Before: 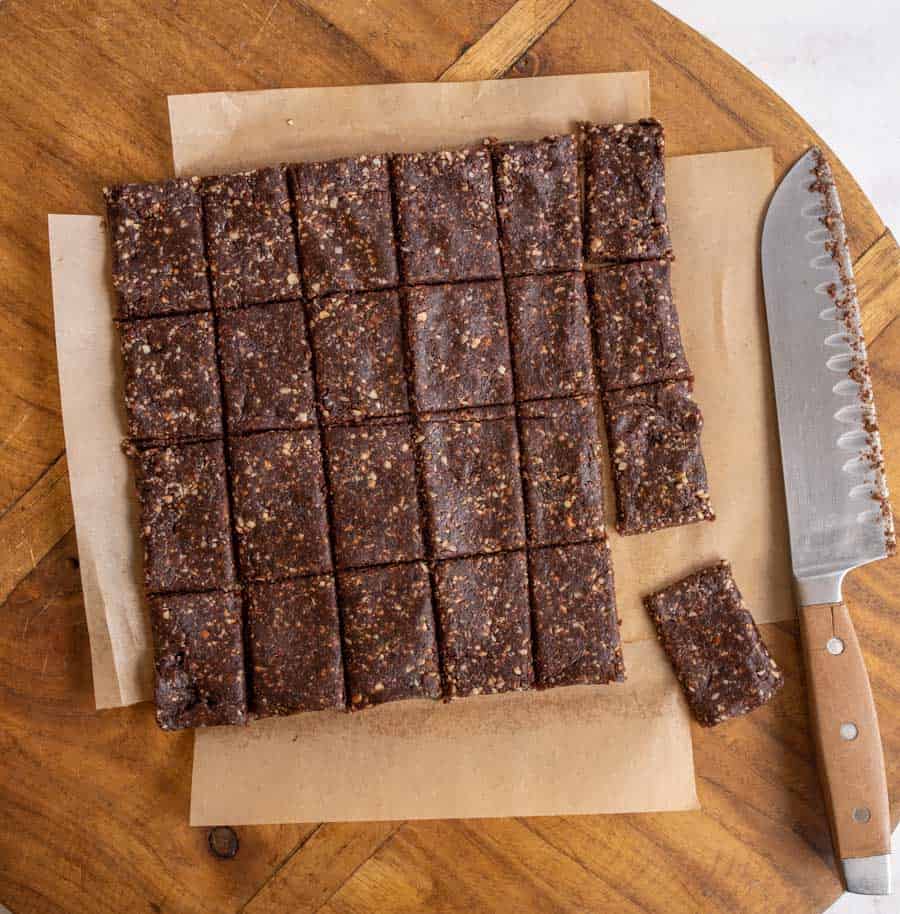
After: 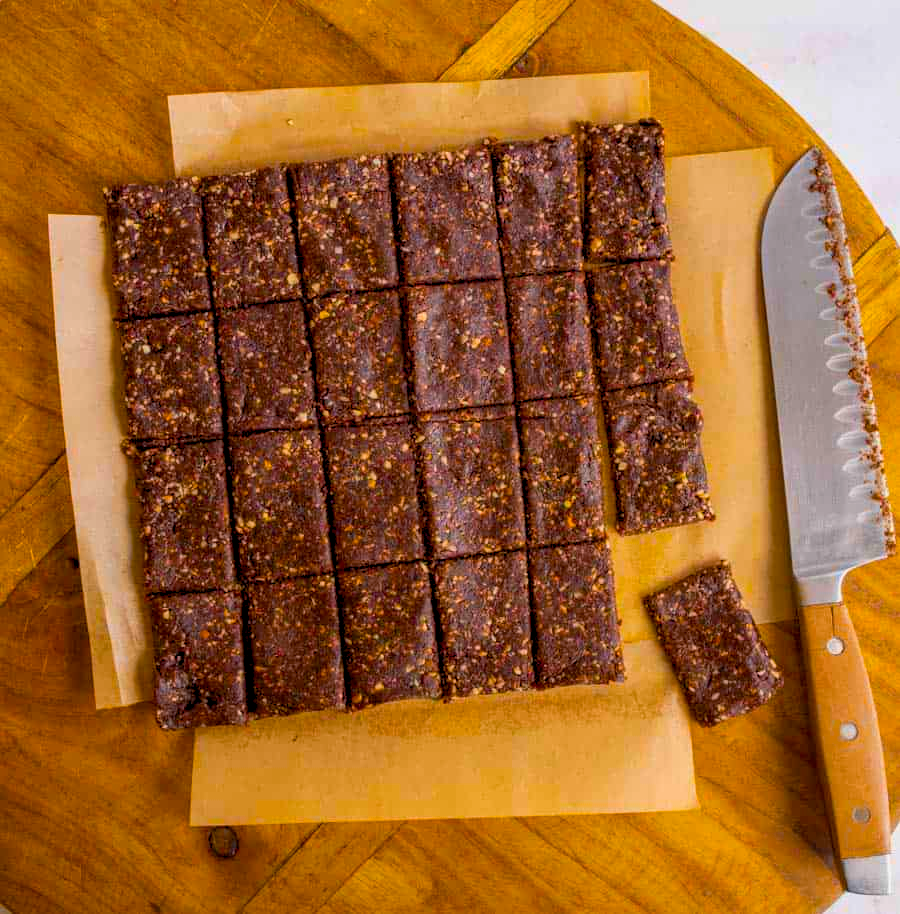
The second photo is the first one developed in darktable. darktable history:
color balance rgb: global offset › luminance -0.501%, linear chroma grading › shadows 17.661%, linear chroma grading › highlights 61.342%, linear chroma grading › global chroma 49.667%, perceptual saturation grading › global saturation 0.186%, global vibrance -17.294%, contrast -5.636%
